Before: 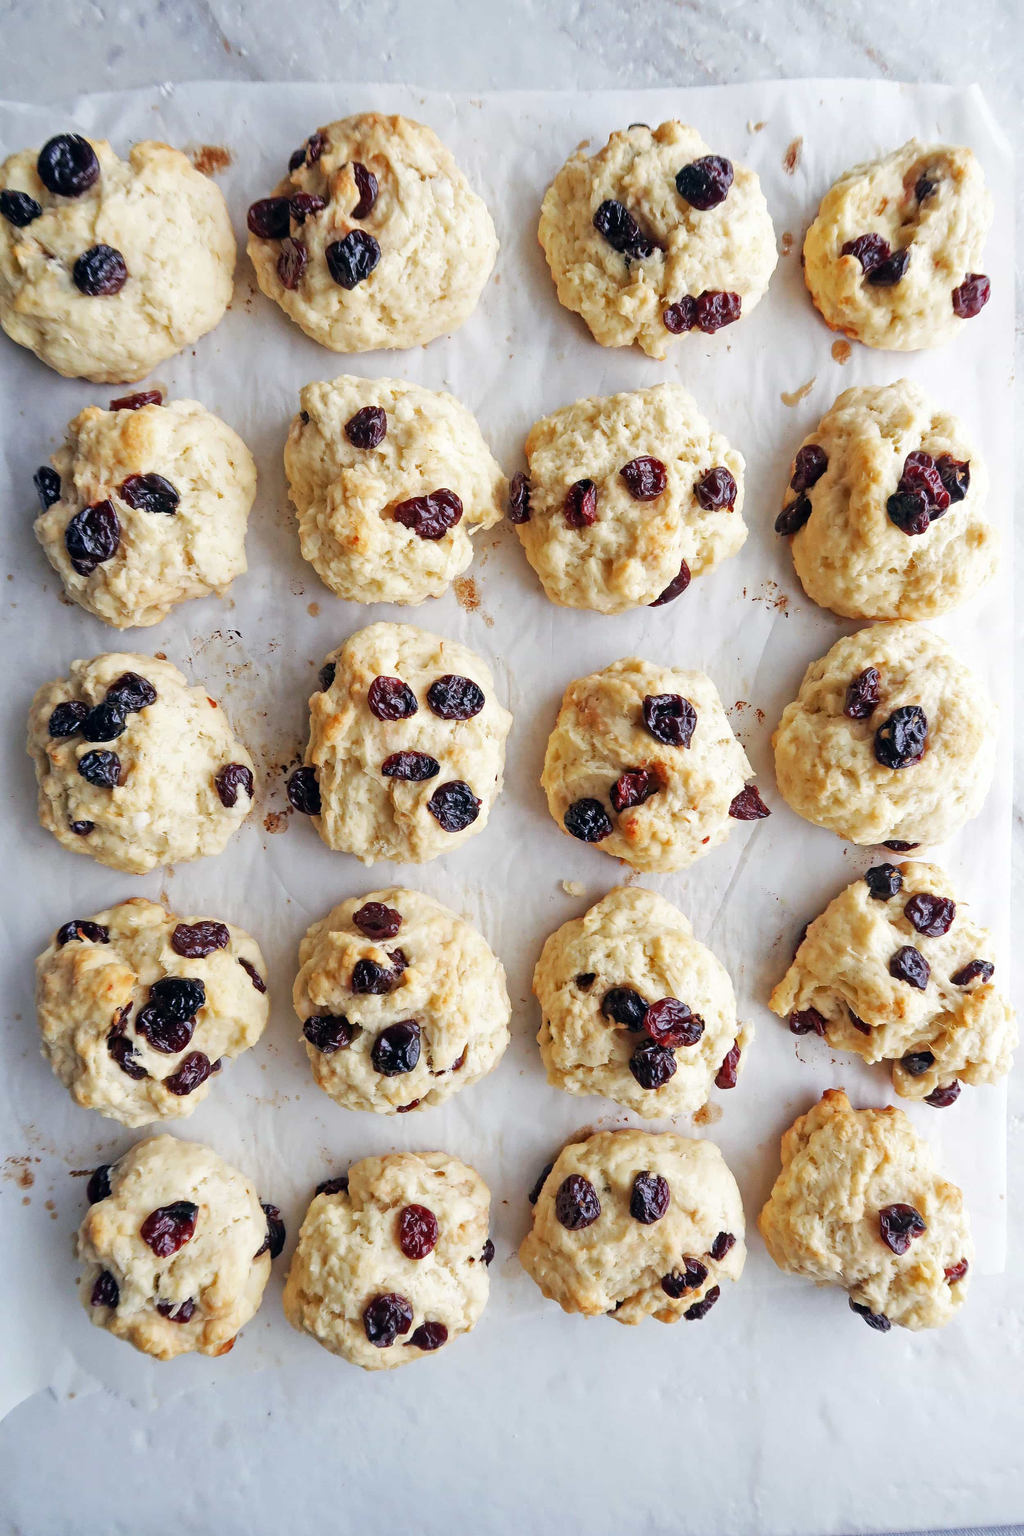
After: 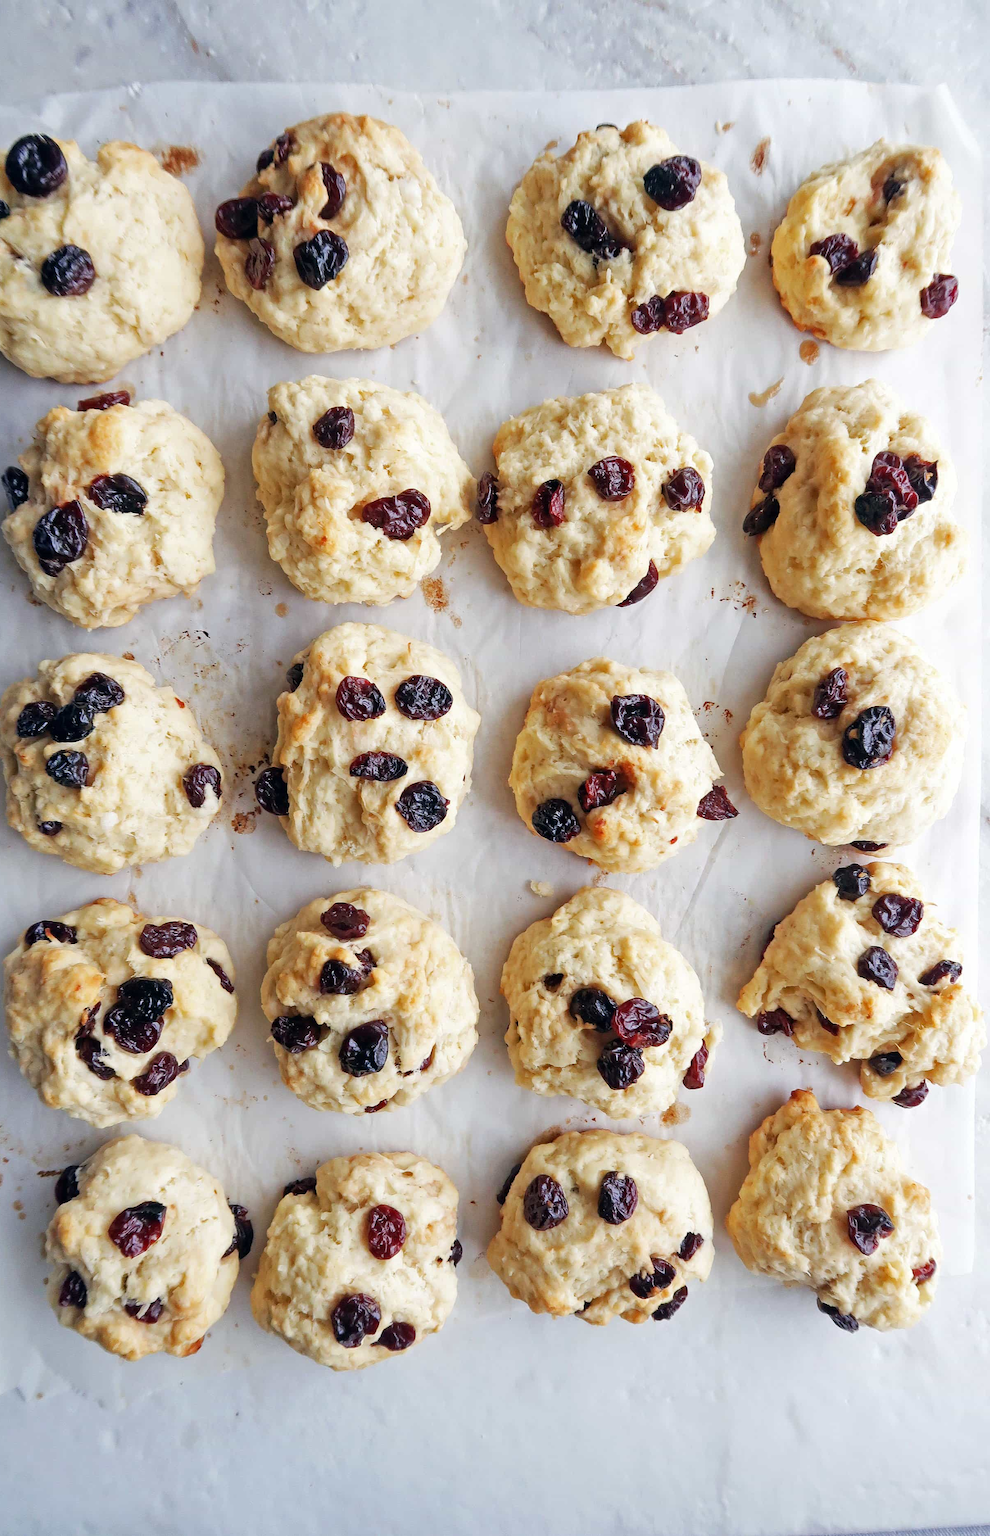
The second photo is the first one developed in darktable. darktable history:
crop and rotate: left 3.204%
